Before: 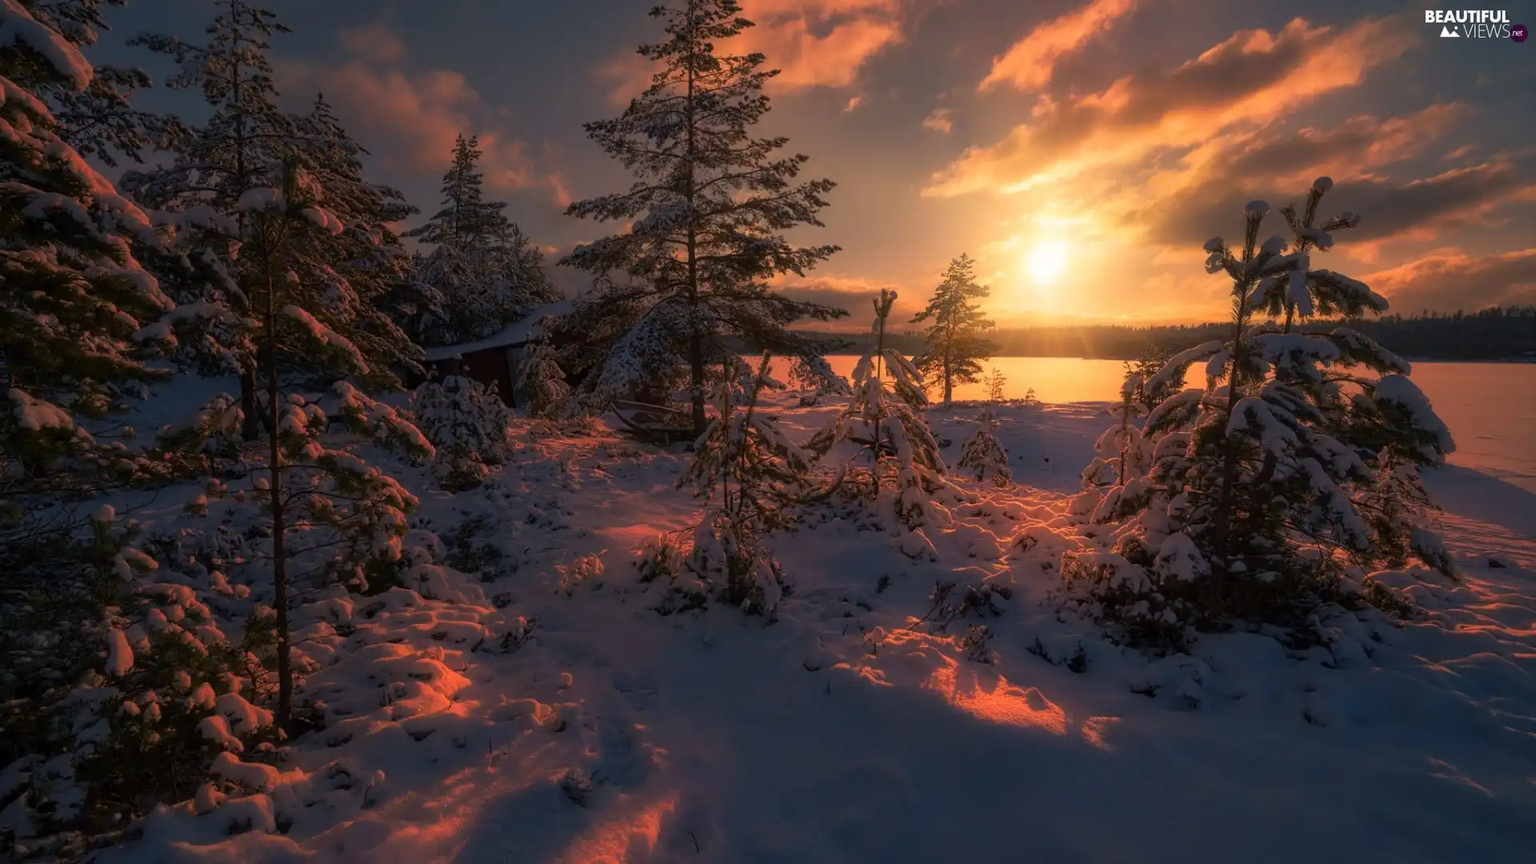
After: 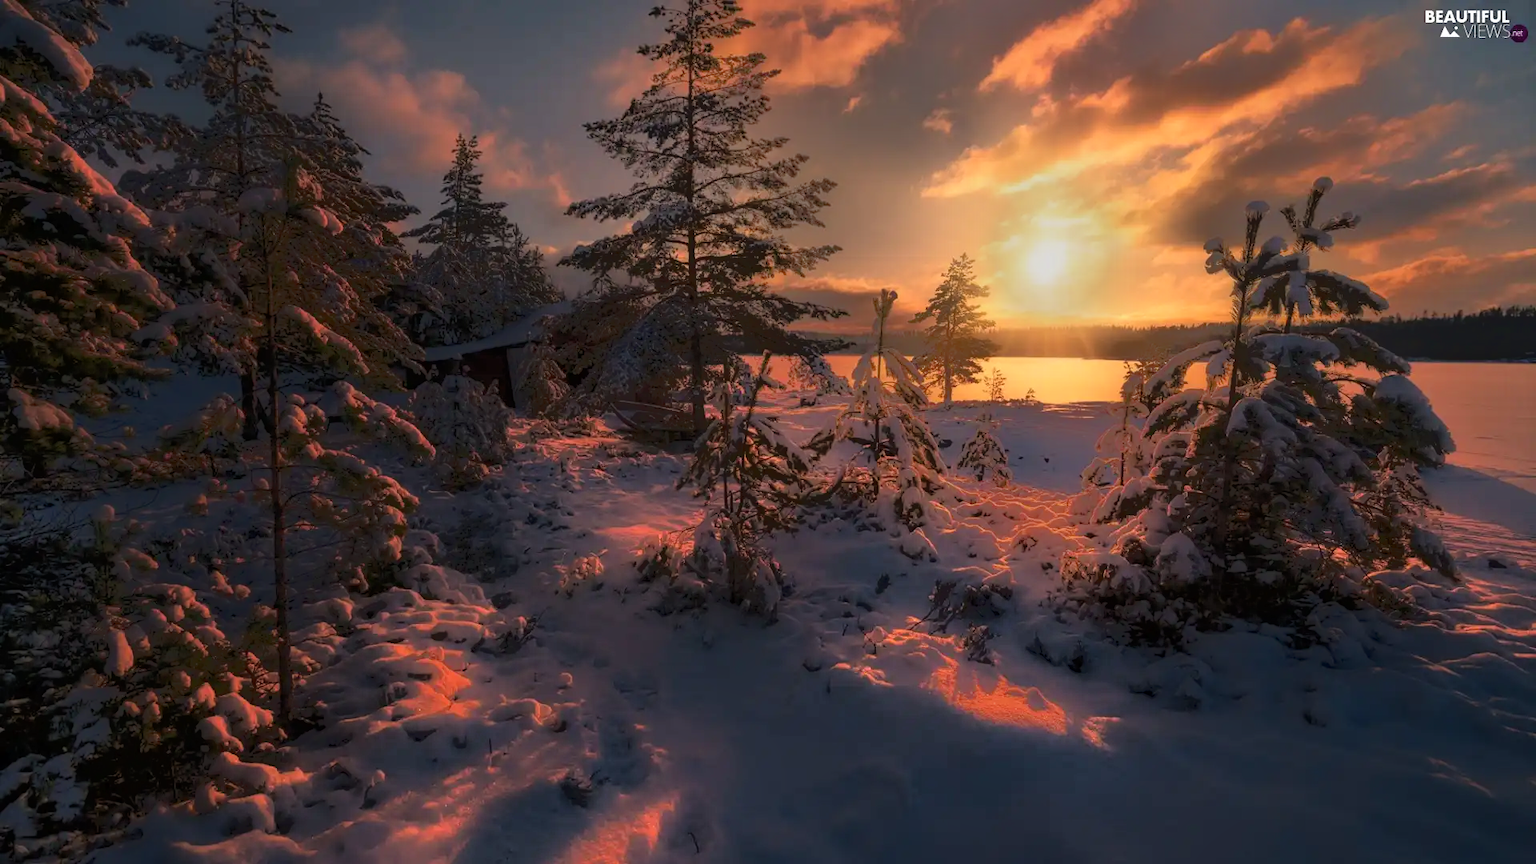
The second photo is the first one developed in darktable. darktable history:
tone equalizer: -7 EV -0.601 EV, -6 EV 1.01 EV, -5 EV -0.457 EV, -4 EV 0.445 EV, -3 EV 0.442 EV, -2 EV 0.18 EV, -1 EV -0.154 EV, +0 EV -0.384 EV
